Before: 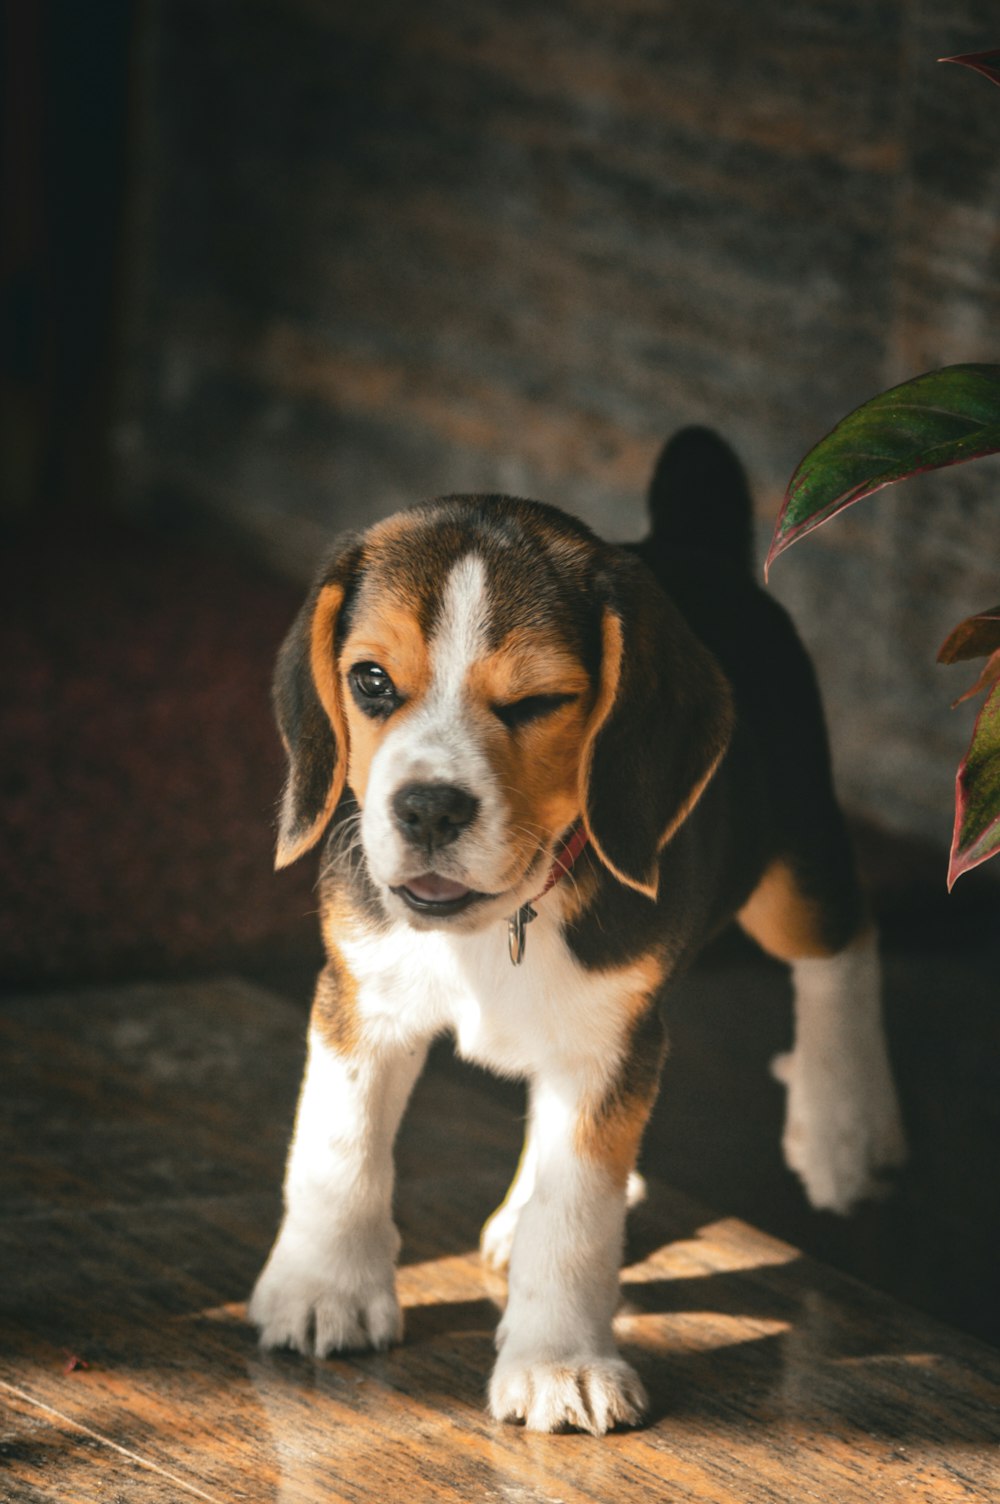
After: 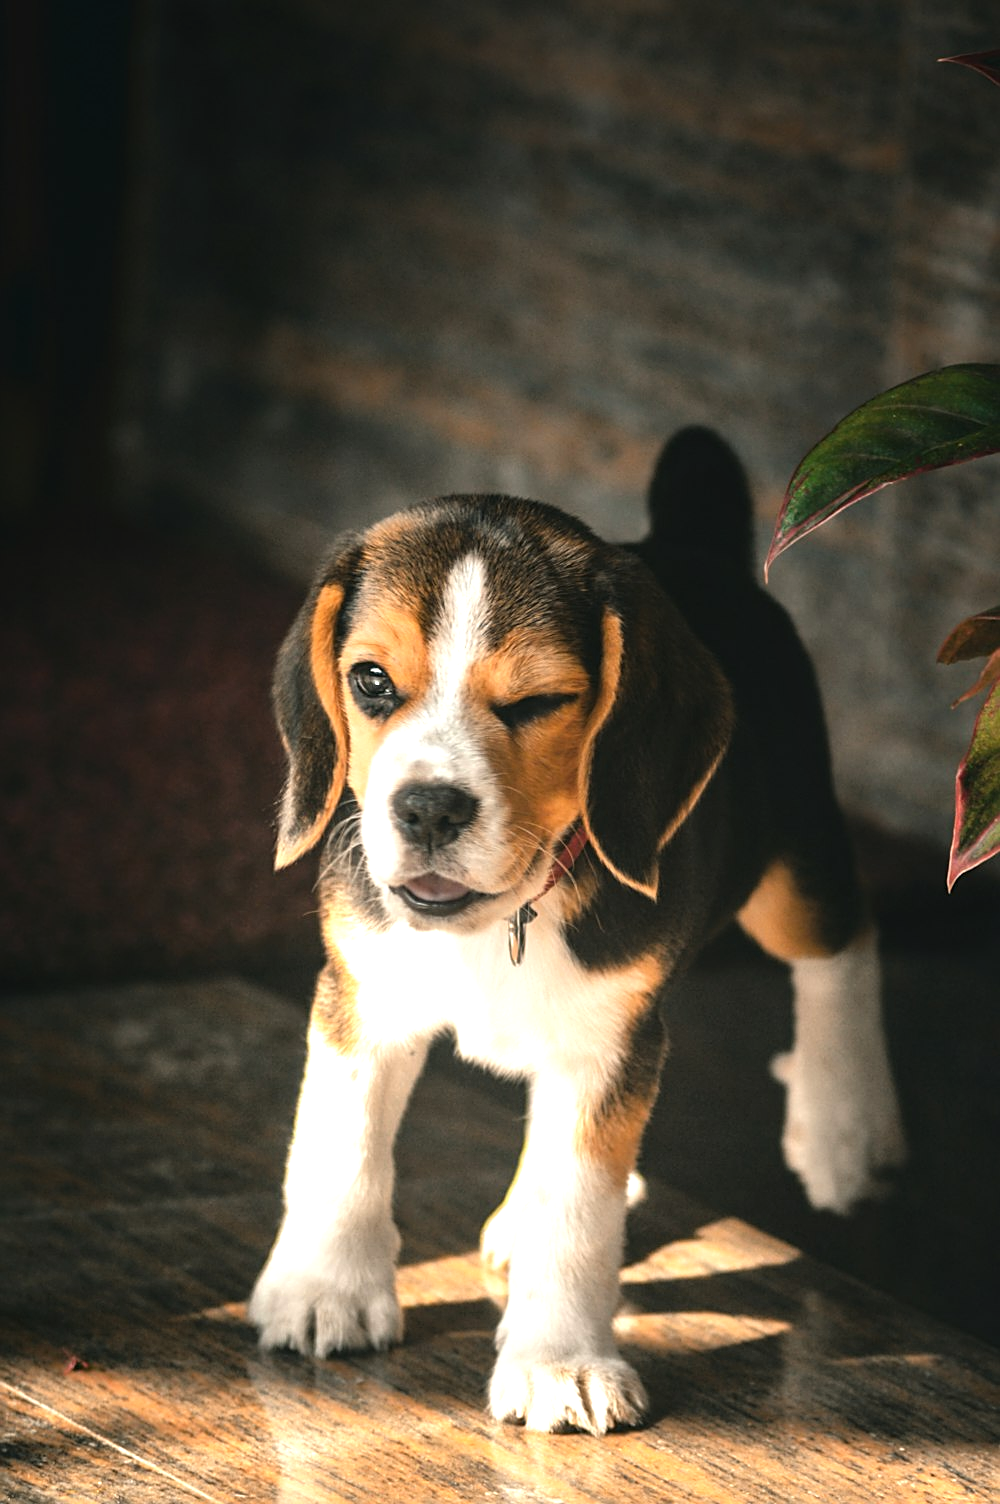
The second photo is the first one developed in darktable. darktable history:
tone equalizer: -8 EV -0.776 EV, -7 EV -0.704 EV, -6 EV -0.588 EV, -5 EV -0.365 EV, -3 EV 0.405 EV, -2 EV 0.6 EV, -1 EV 0.689 EV, +0 EV 0.77 EV
sharpen: on, module defaults
